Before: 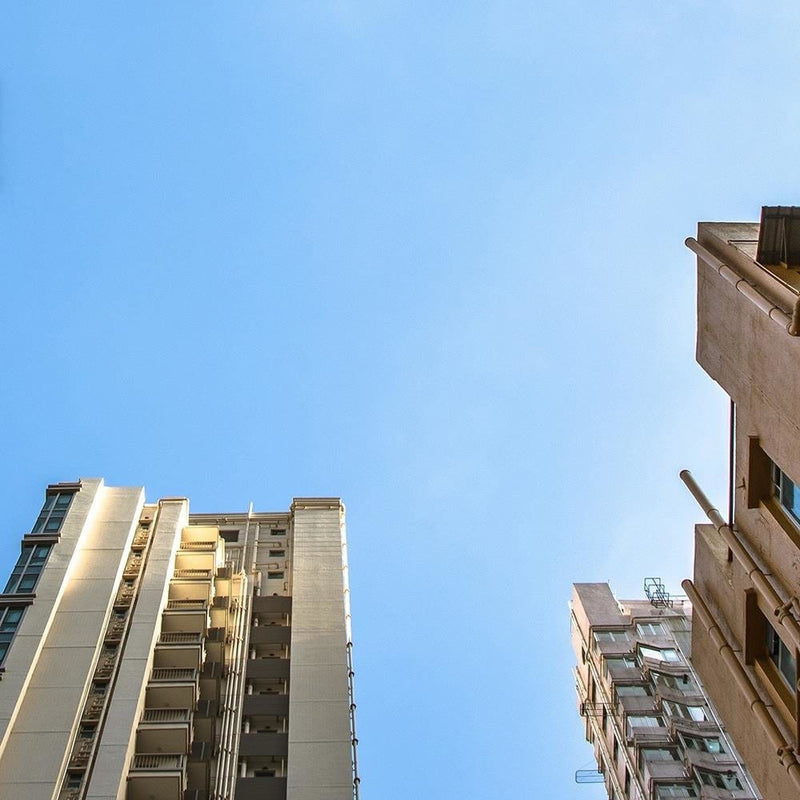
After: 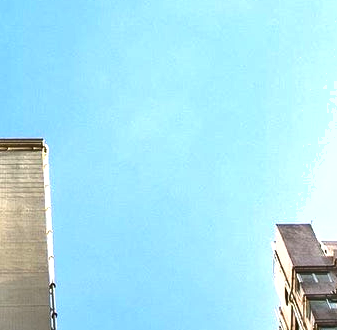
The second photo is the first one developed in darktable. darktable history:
shadows and highlights: white point adjustment 0.9, soften with gaussian
exposure: black level correction 0.001, exposure 0.499 EV, compensate highlight preservation false
crop: left 37.227%, top 44.906%, right 20.558%, bottom 13.722%
